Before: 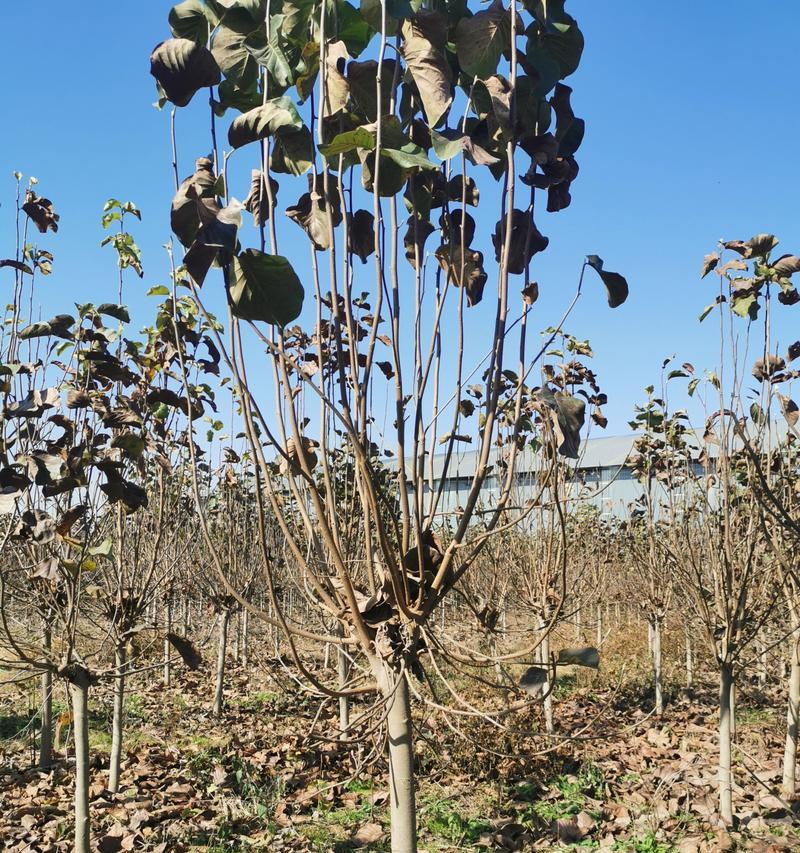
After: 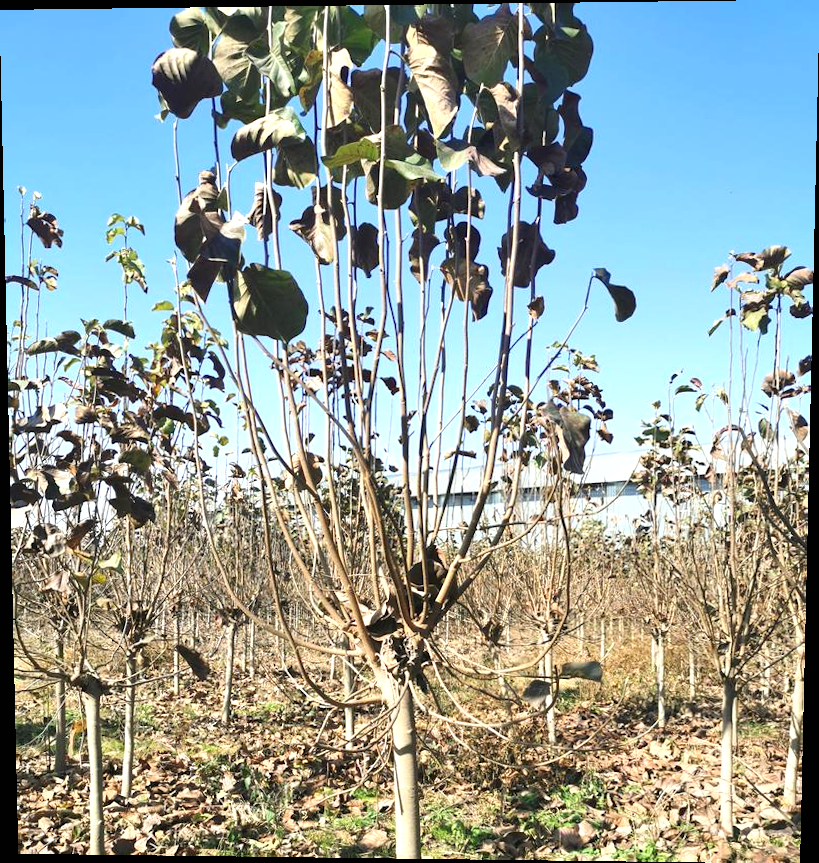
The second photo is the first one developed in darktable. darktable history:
exposure: black level correction 0, exposure 0.7 EV, compensate exposure bias true, compensate highlight preservation false
rotate and perspective: lens shift (vertical) 0.048, lens shift (horizontal) -0.024, automatic cropping off
